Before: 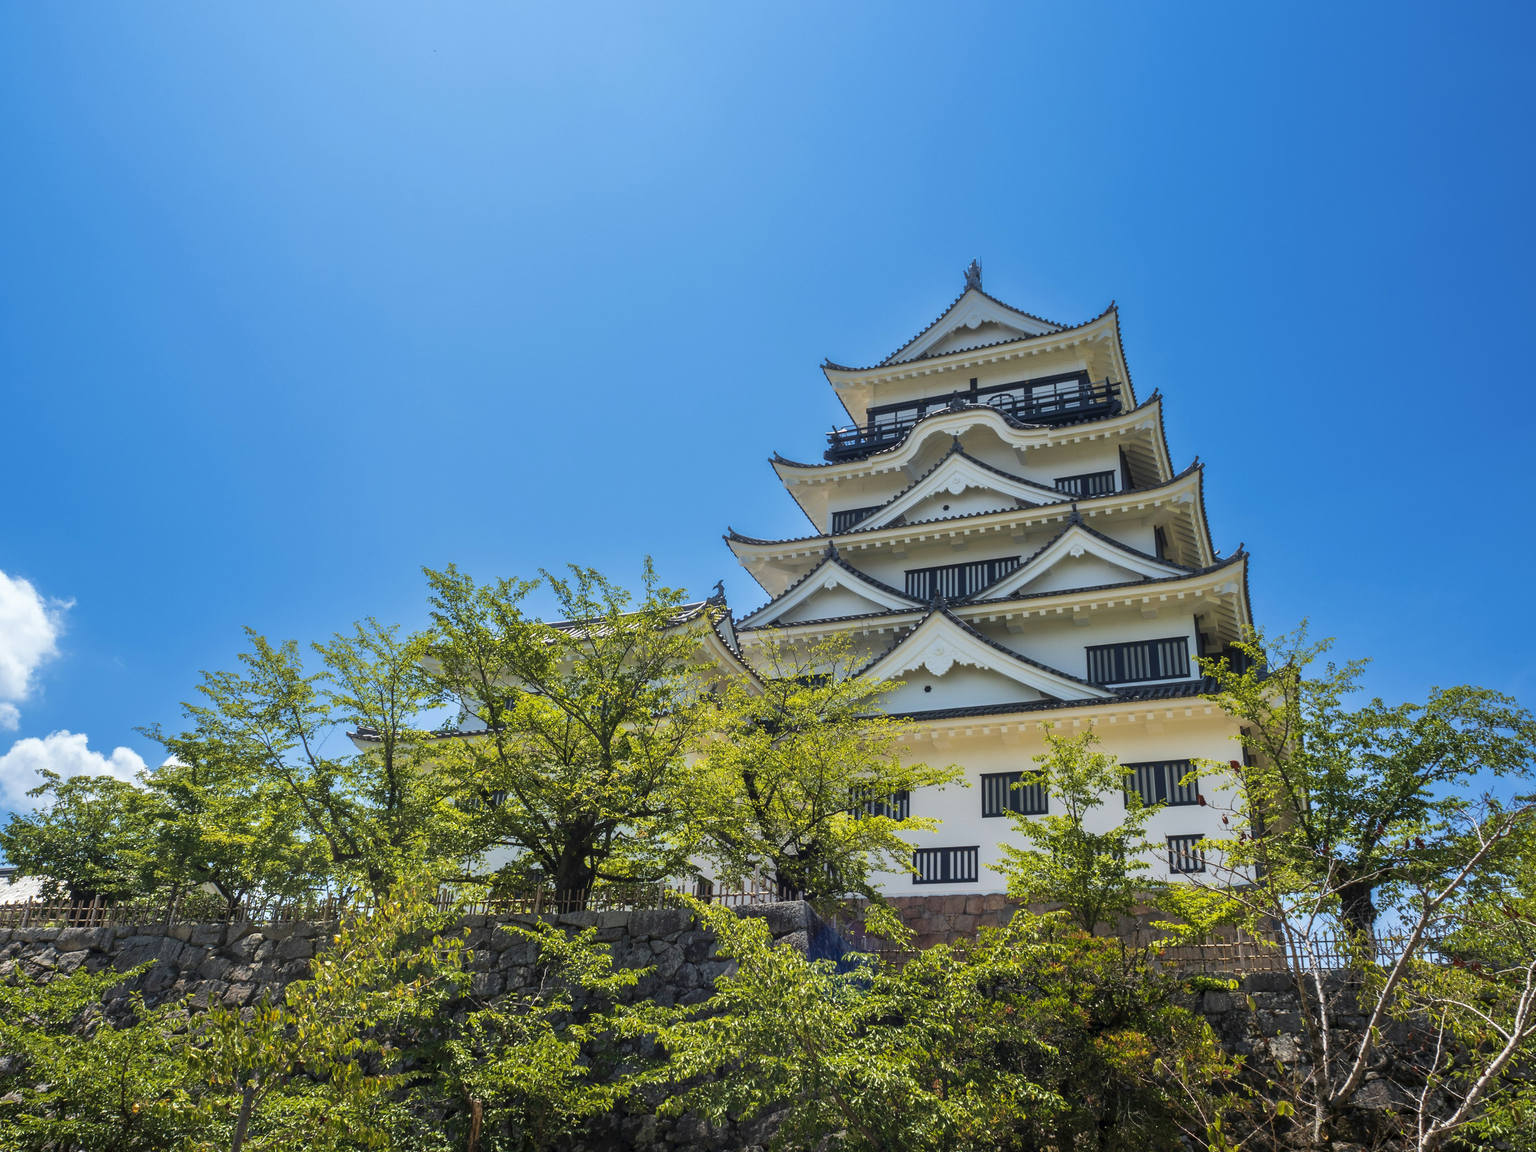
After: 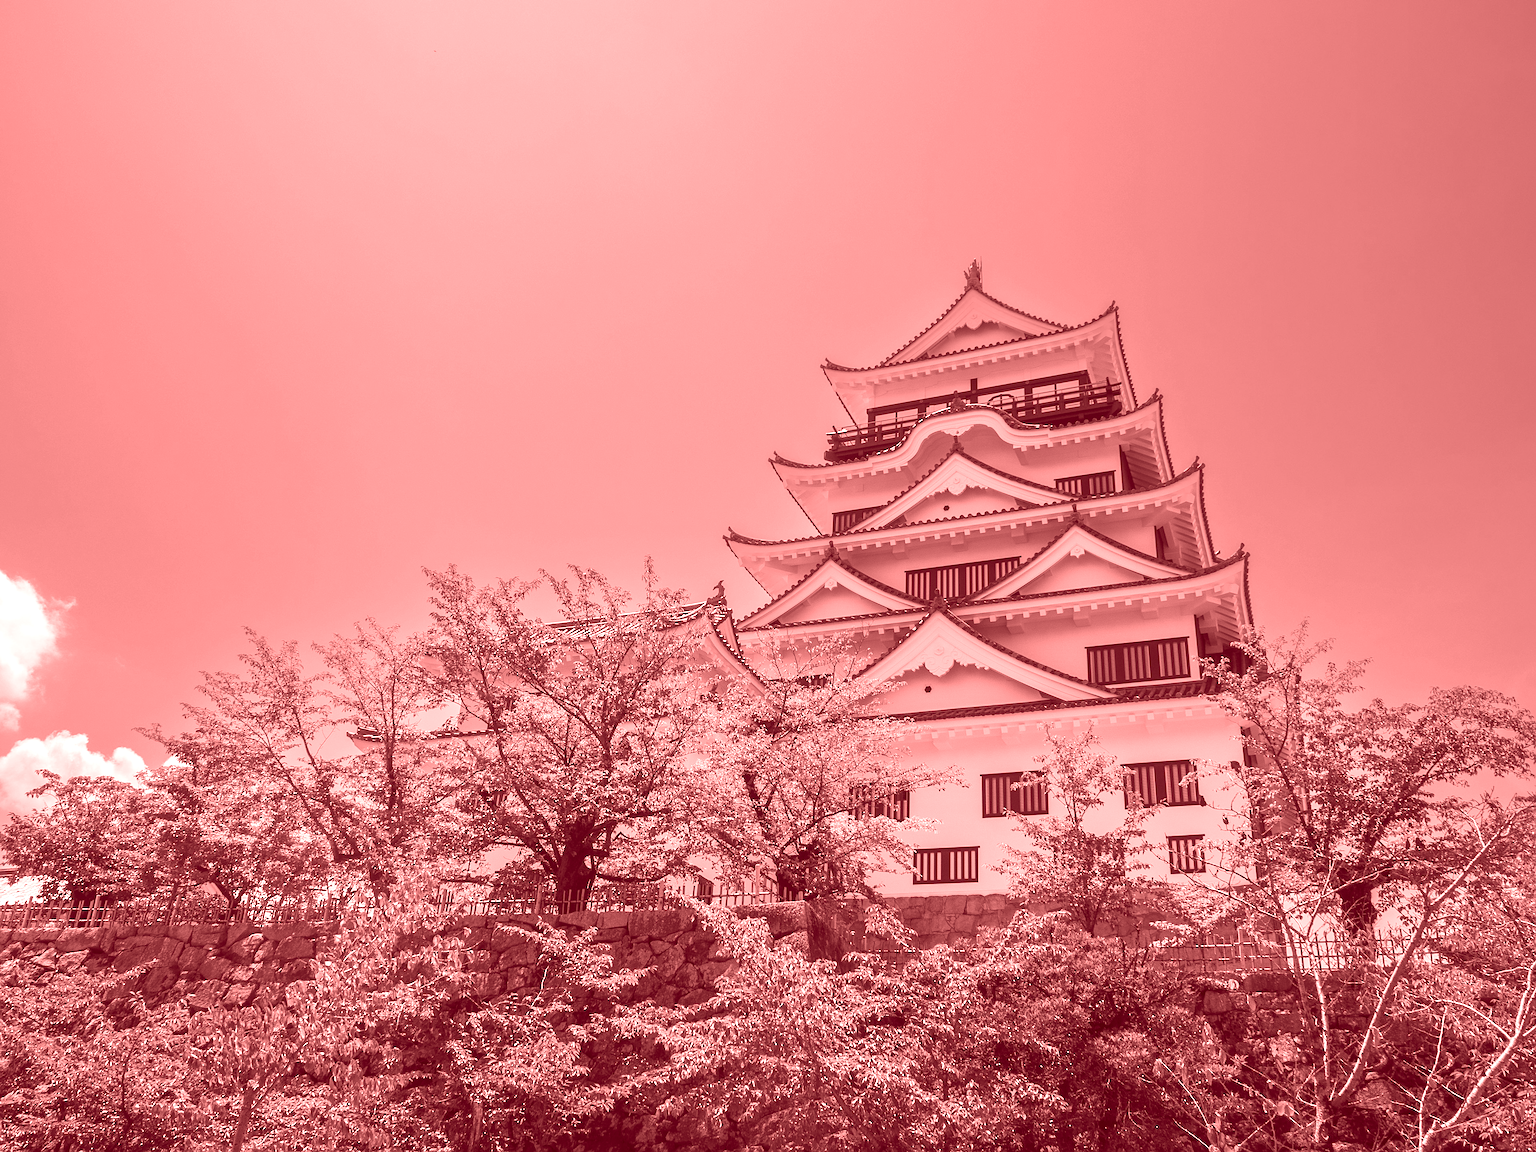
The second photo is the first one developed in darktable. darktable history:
color balance: contrast 6.48%, output saturation 113.3%
sharpen: on, module defaults
colorize: saturation 60%, source mix 100%
